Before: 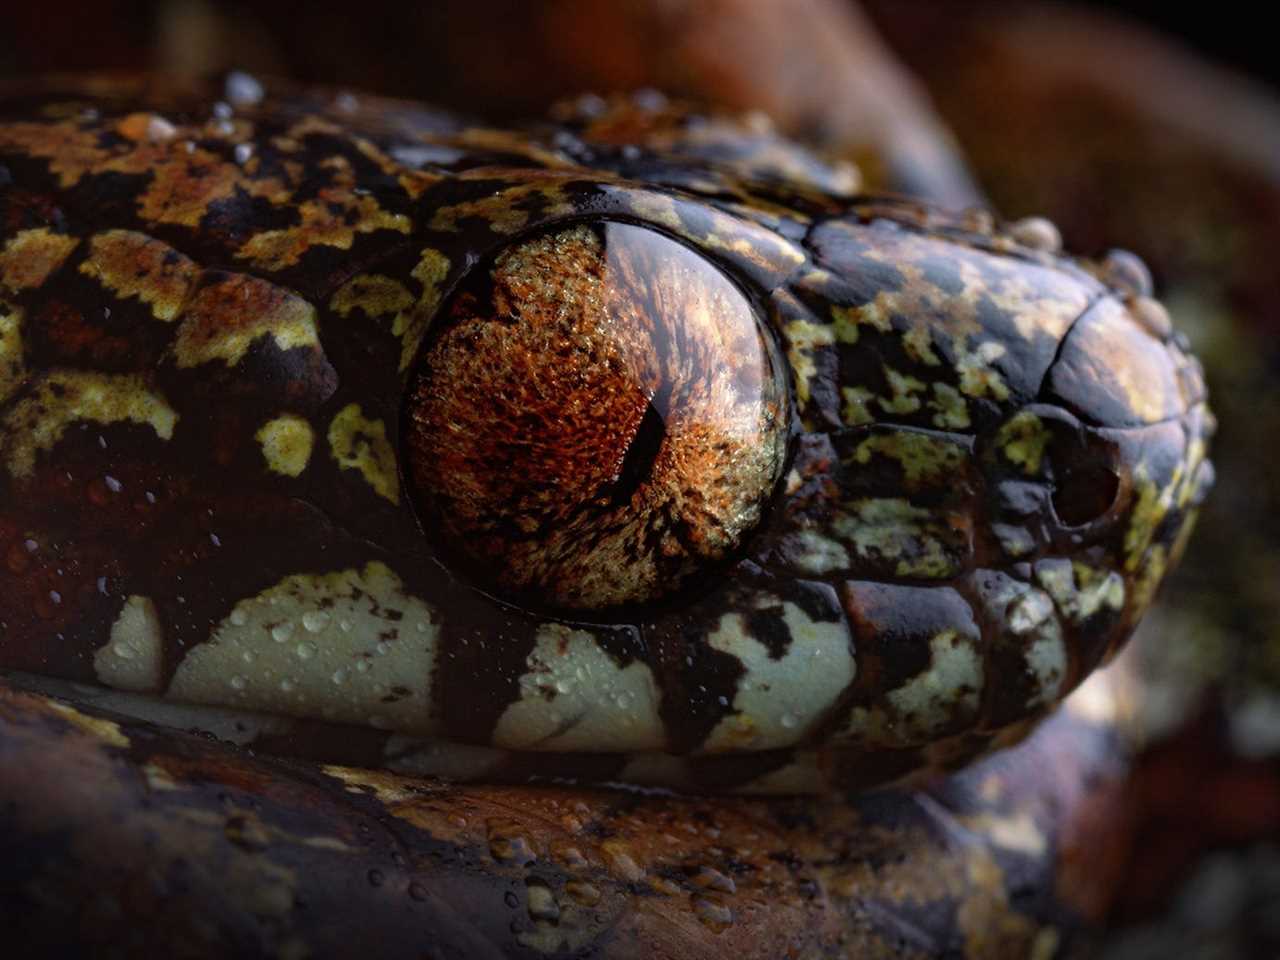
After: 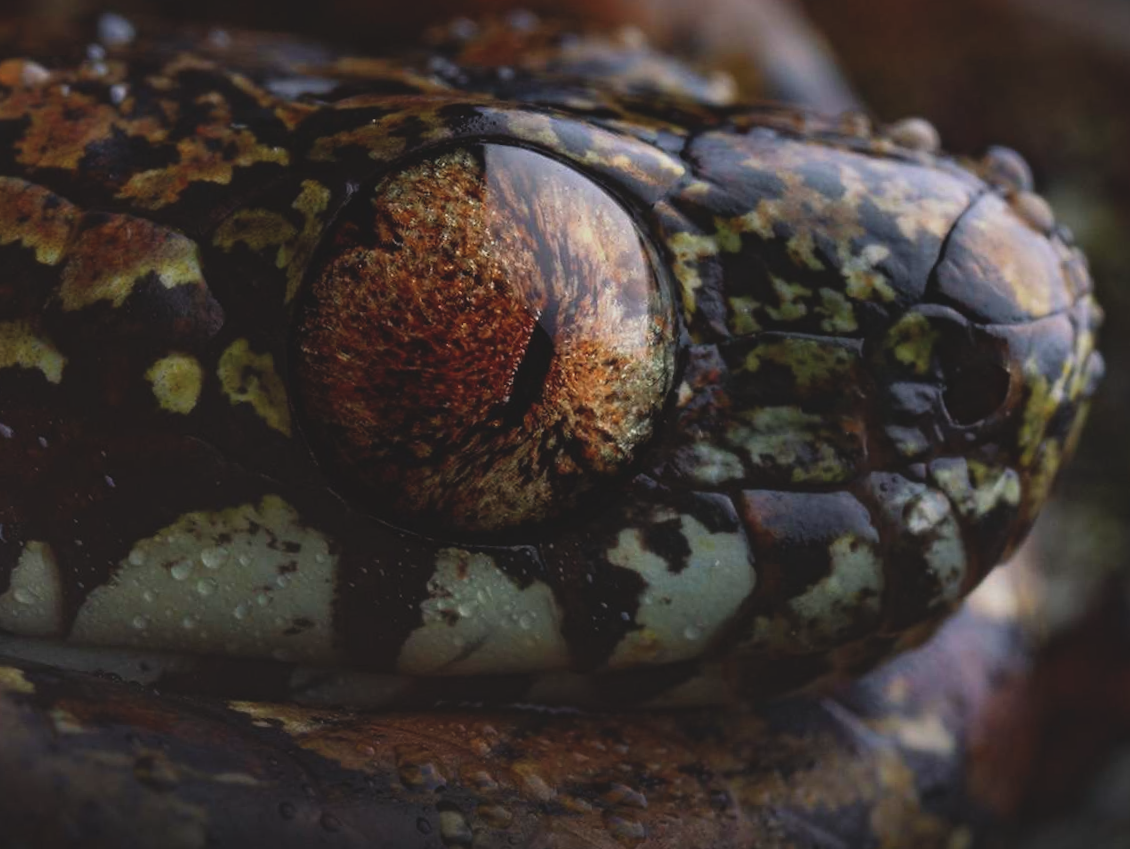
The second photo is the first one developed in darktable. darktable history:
crop and rotate: angle 2.89°, left 5.84%, top 5.69%
exposure: black level correction -0.015, exposure -0.508 EV, compensate highlight preservation false
